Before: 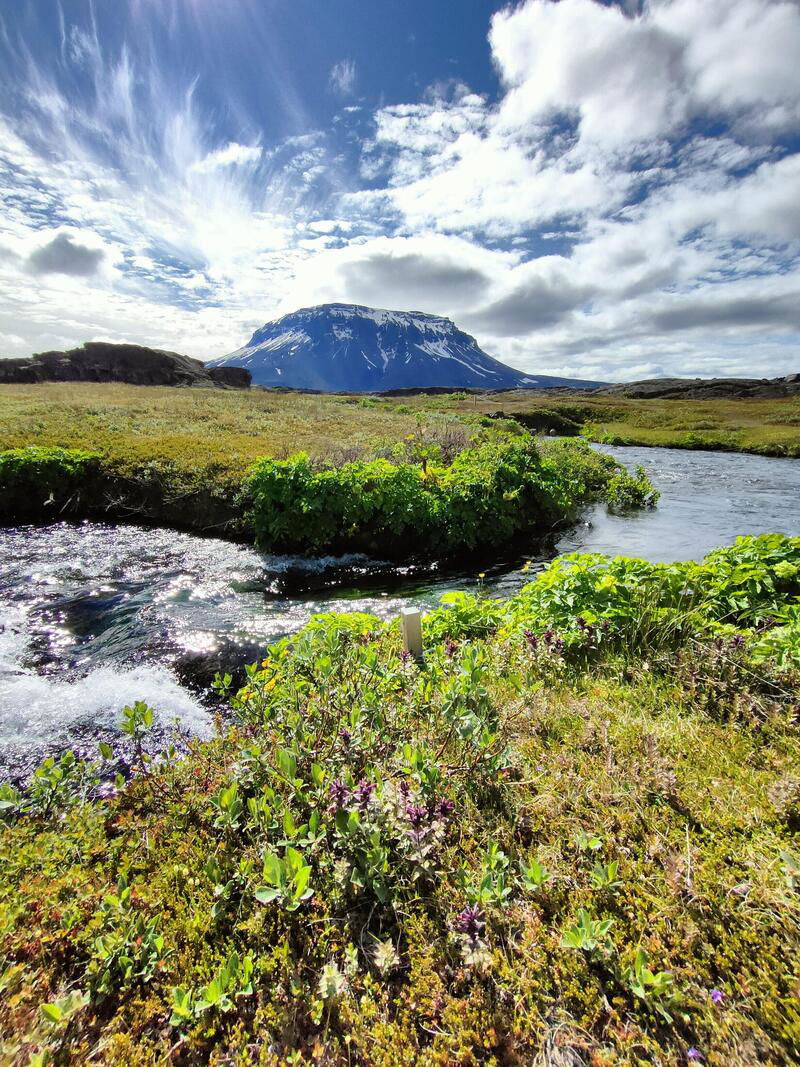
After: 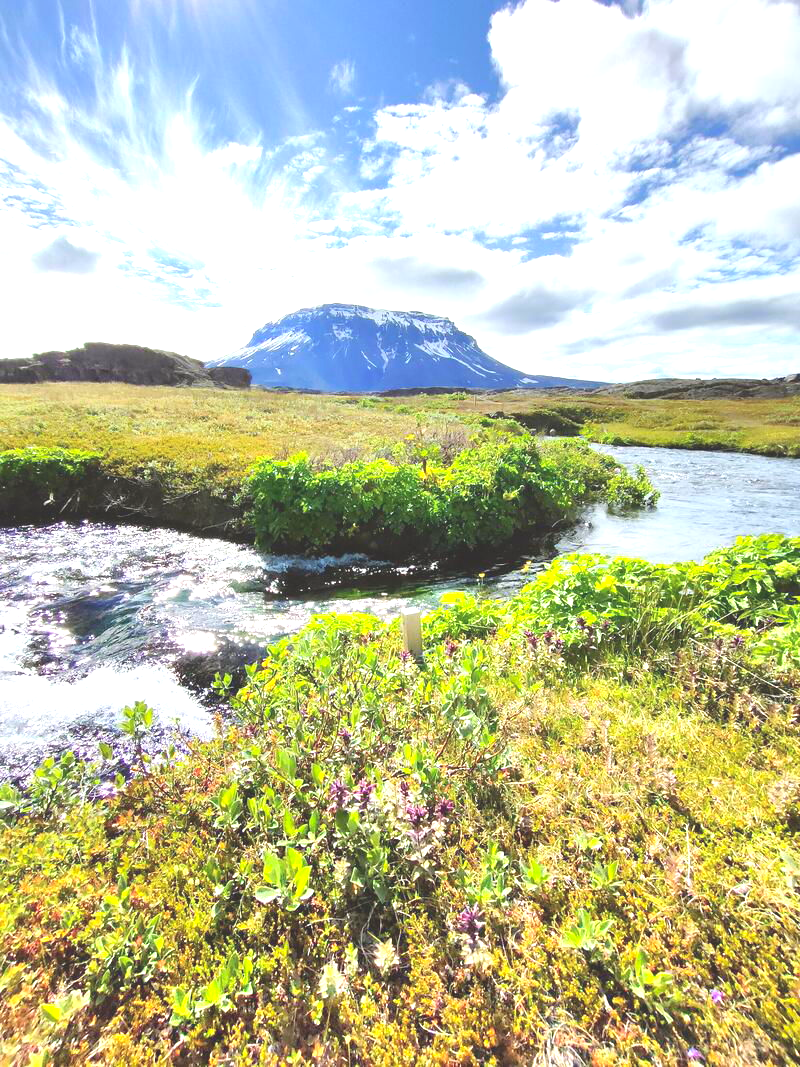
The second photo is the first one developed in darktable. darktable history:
exposure: black level correction 0, exposure 1.199 EV, compensate exposure bias true, compensate highlight preservation false
local contrast: detail 70%
